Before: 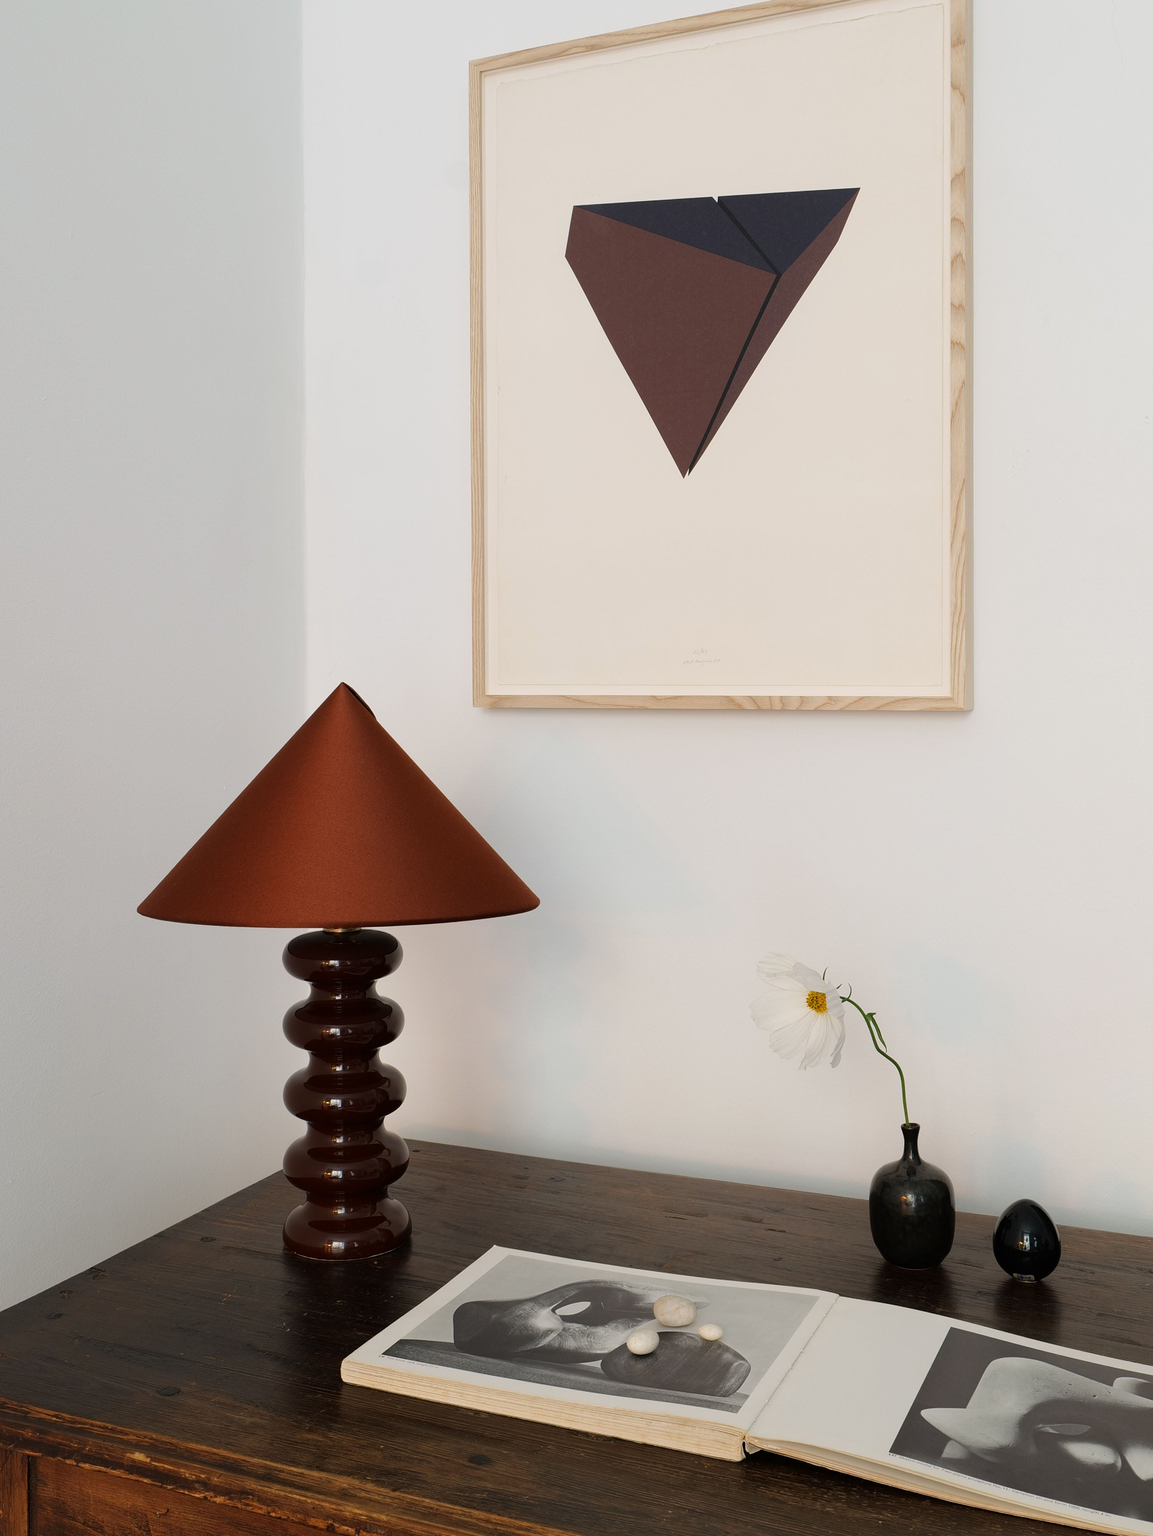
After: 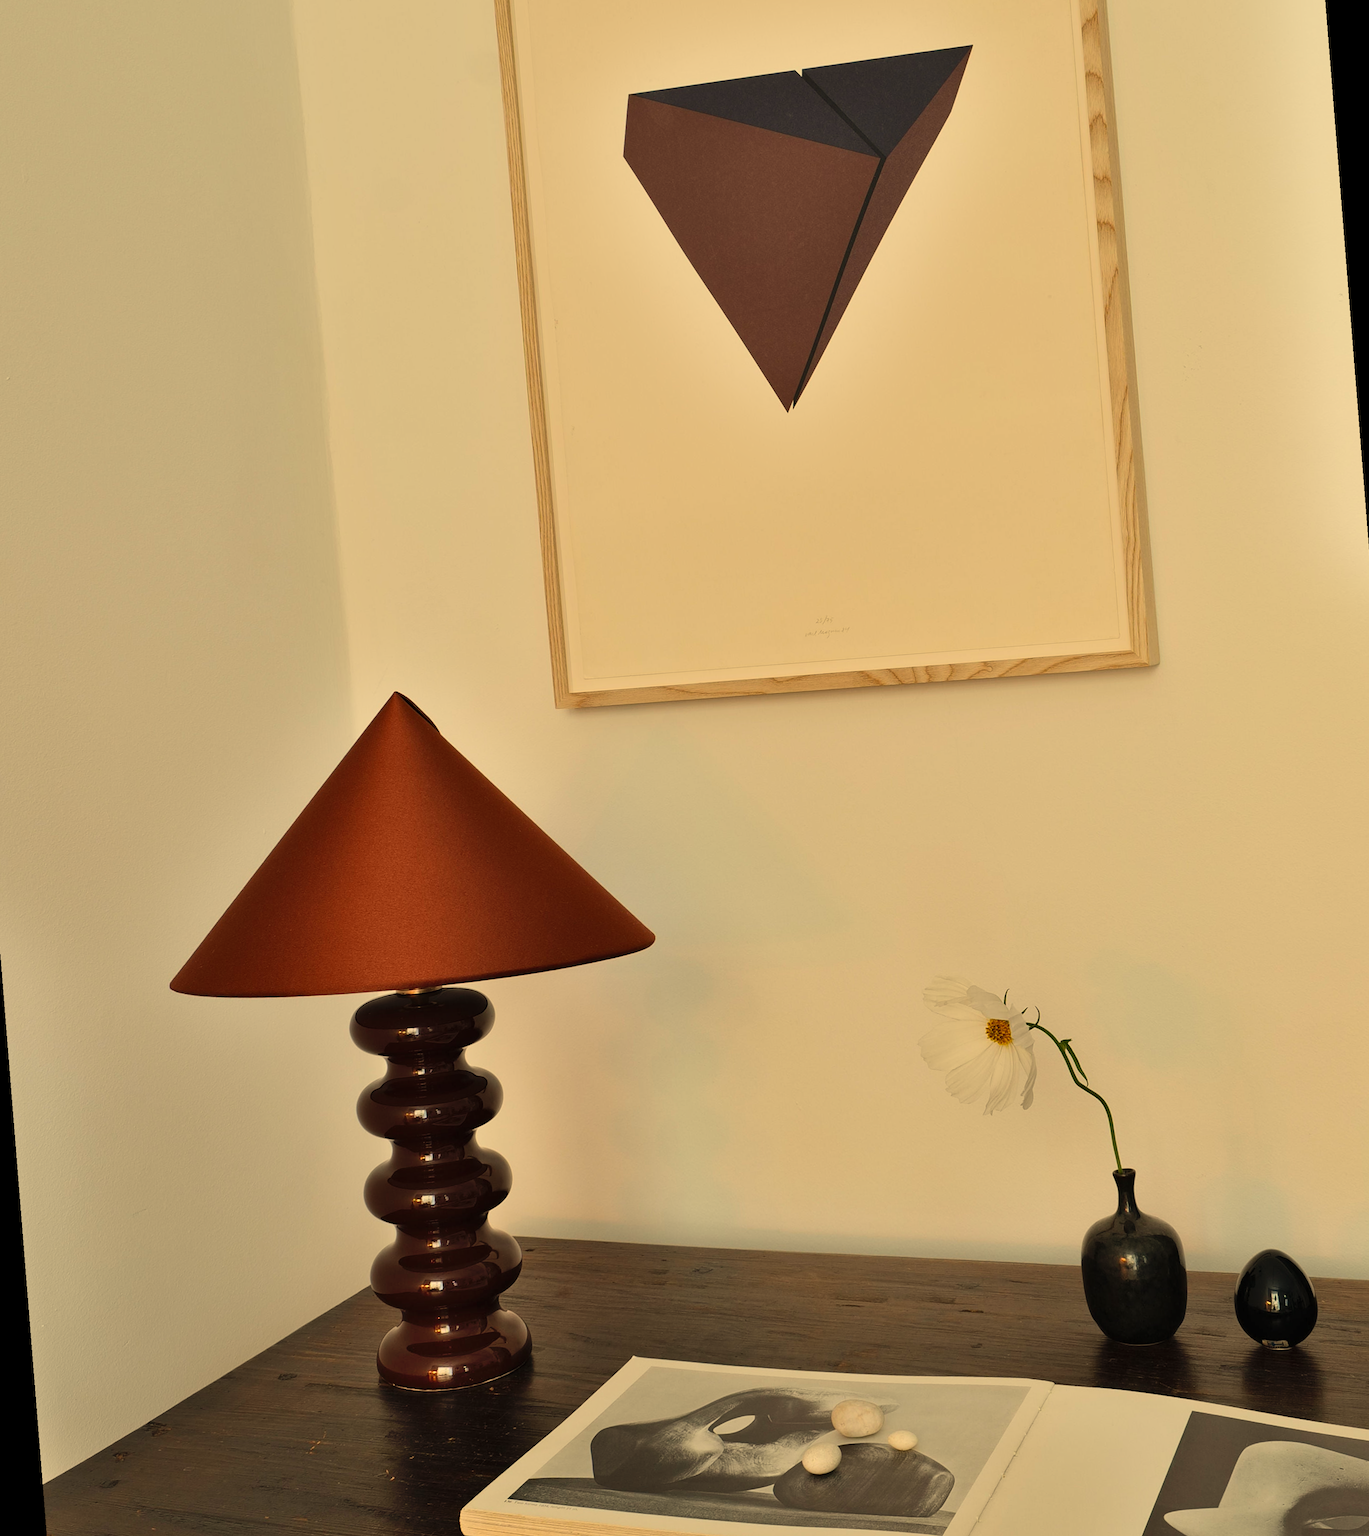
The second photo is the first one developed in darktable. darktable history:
exposure: exposure -0.582 EV, compensate highlight preservation false
color correction: highlights a* -4.73, highlights b* 5.06, saturation 0.97
shadows and highlights: soften with gaussian
rotate and perspective: rotation -4.57°, crop left 0.054, crop right 0.944, crop top 0.087, crop bottom 0.914
crop and rotate: top 2.479%, bottom 3.018%
contrast brightness saturation: contrast 0.2, brightness 0.16, saturation 0.22
white balance: red 1.138, green 0.996, blue 0.812
